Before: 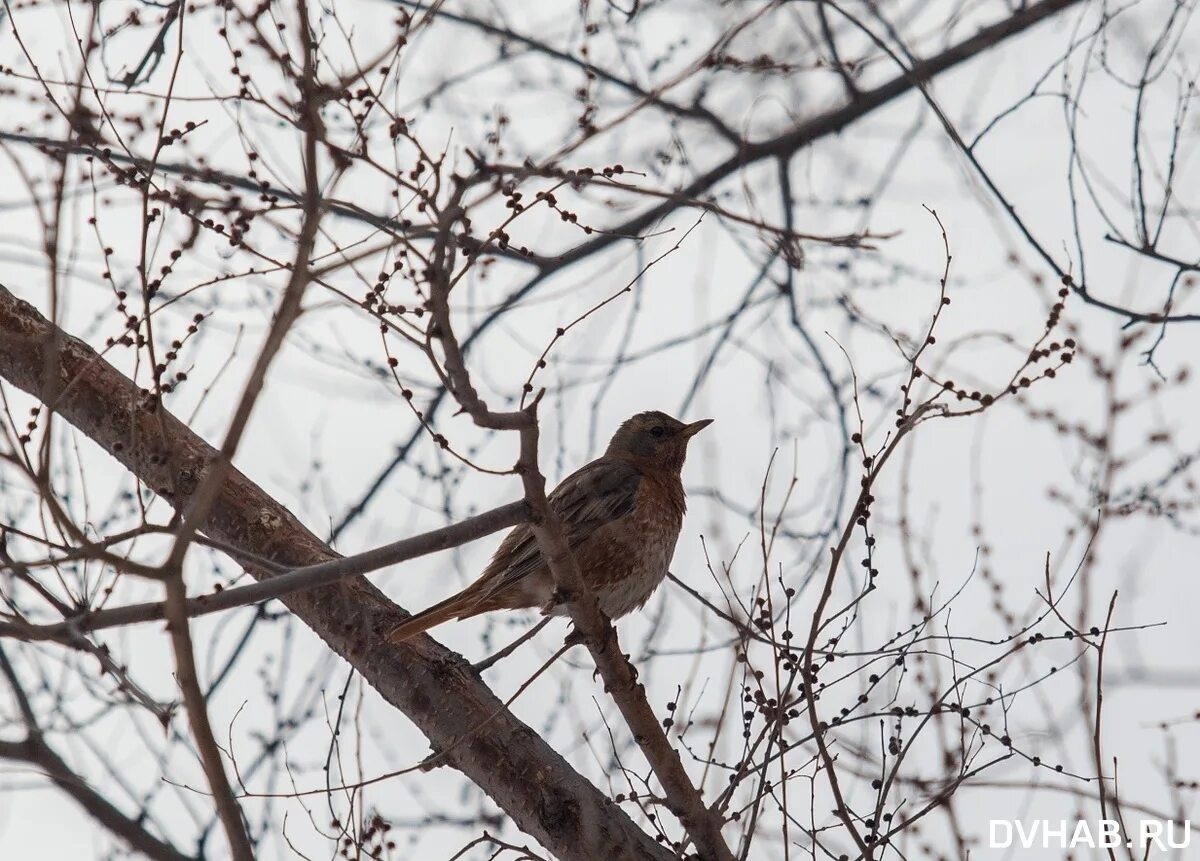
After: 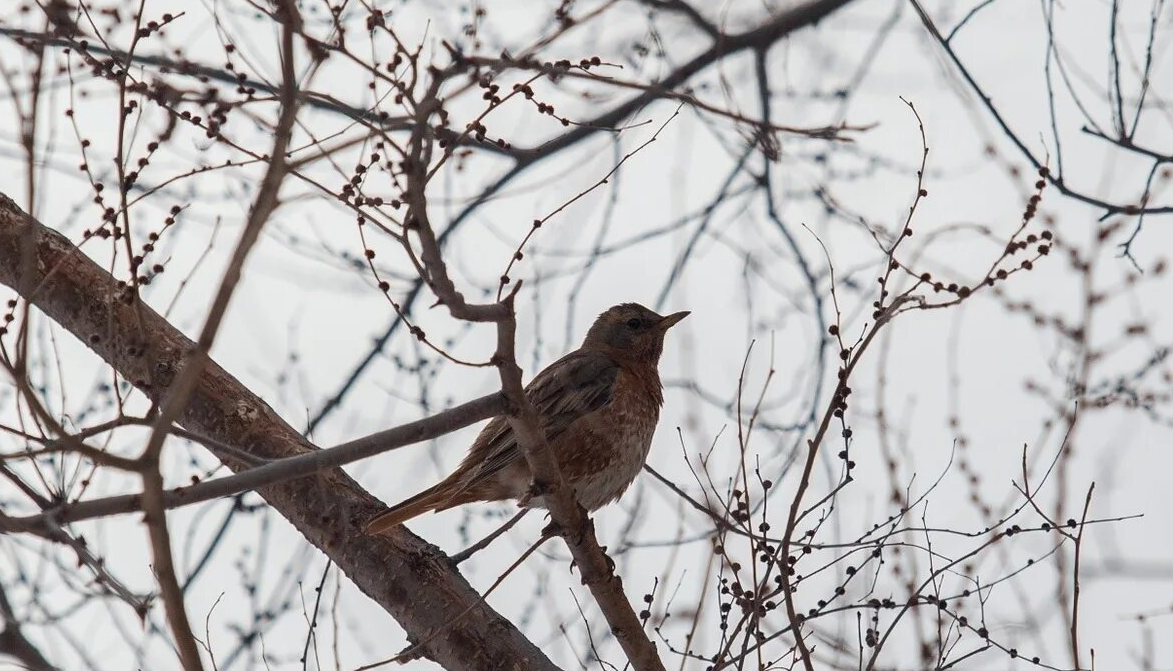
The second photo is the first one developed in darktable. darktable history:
crop and rotate: left 1.951%, top 12.757%, right 0.264%, bottom 9.199%
